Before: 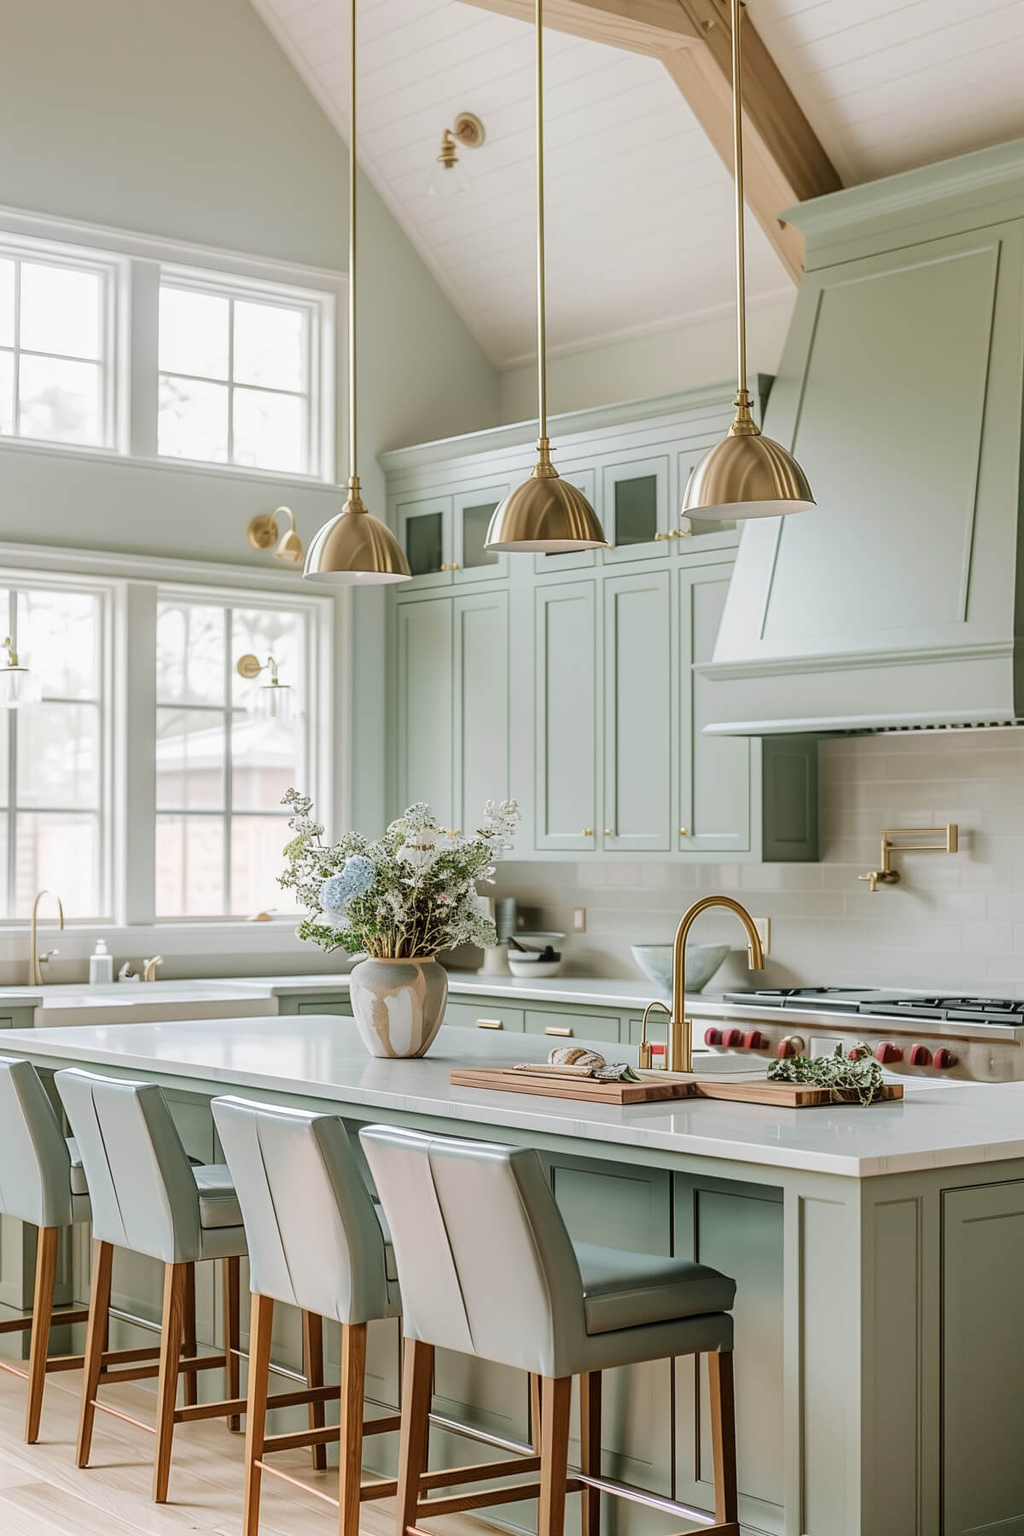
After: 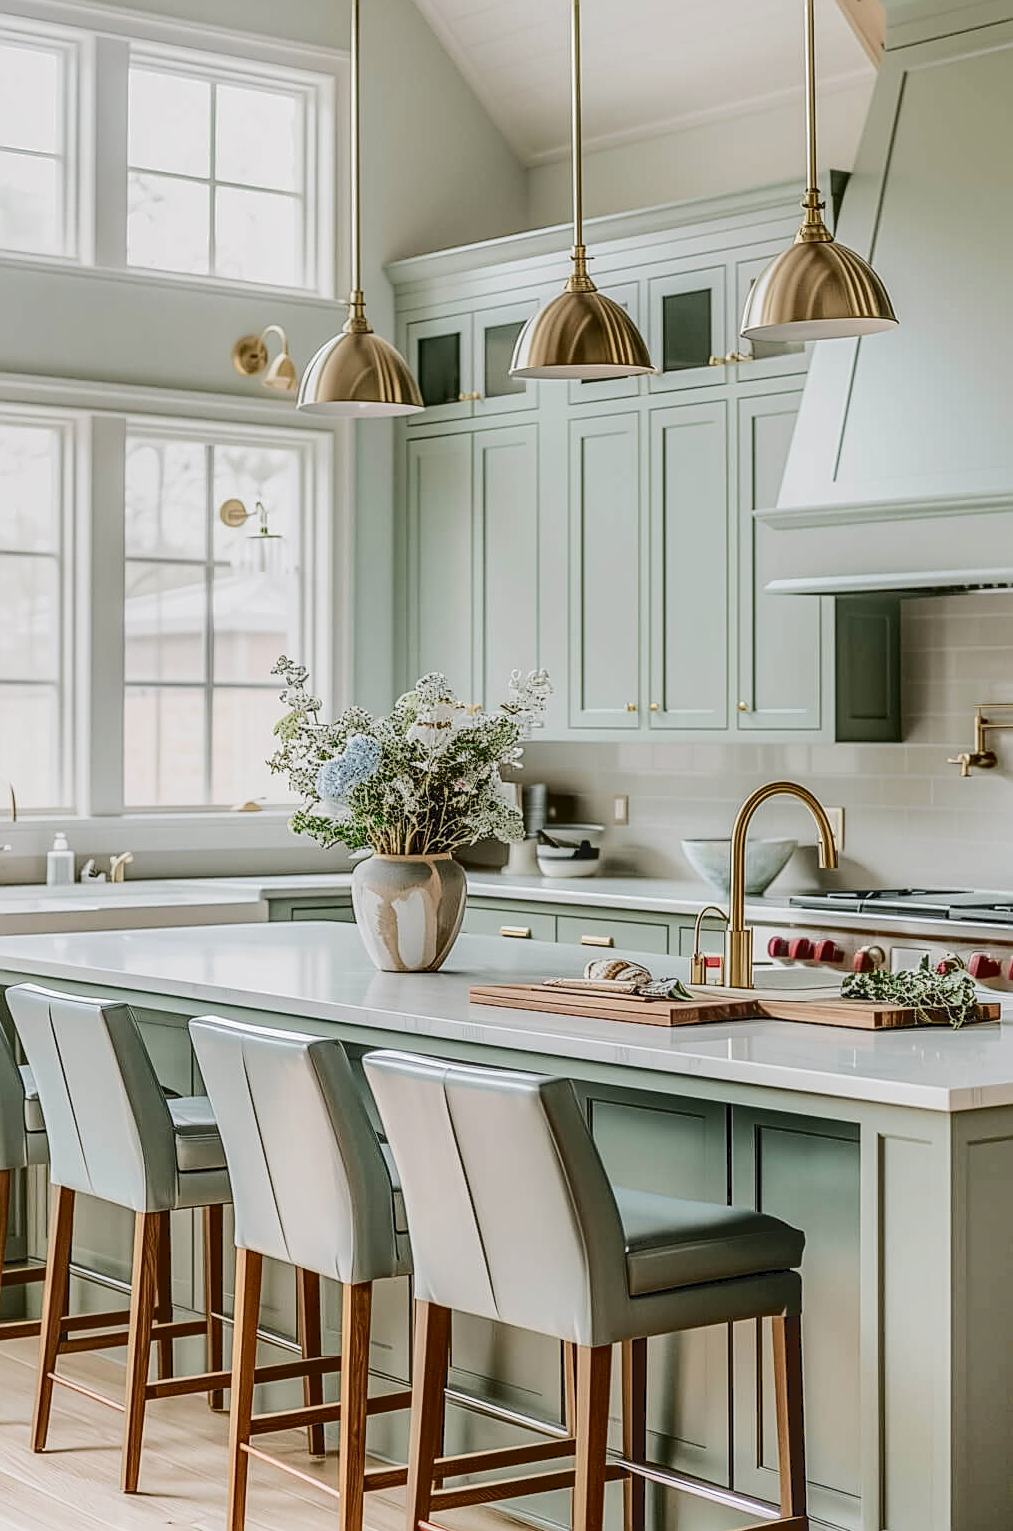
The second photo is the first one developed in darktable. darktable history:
tone curve: curves: ch0 [(0, 0) (0.003, 0.198) (0.011, 0.198) (0.025, 0.198) (0.044, 0.198) (0.069, 0.201) (0.1, 0.202) (0.136, 0.207) (0.177, 0.212) (0.224, 0.222) (0.277, 0.27) (0.335, 0.332) (0.399, 0.422) (0.468, 0.542) (0.543, 0.626) (0.623, 0.698) (0.709, 0.764) (0.801, 0.82) (0.898, 0.863) (1, 1)], color space Lab, independent channels, preserve colors none
crop and rotate: left 4.875%, top 14.933%, right 10.666%
local contrast: highlights 60%, shadows 64%, detail 160%
tone equalizer: -8 EV 0.267 EV, -7 EV 0.457 EV, -6 EV 0.417 EV, -5 EV 0.266 EV, -3 EV -0.268 EV, -2 EV -0.404 EV, -1 EV -0.403 EV, +0 EV -0.254 EV, edges refinement/feathering 500, mask exposure compensation -1.57 EV, preserve details no
sharpen: on, module defaults
